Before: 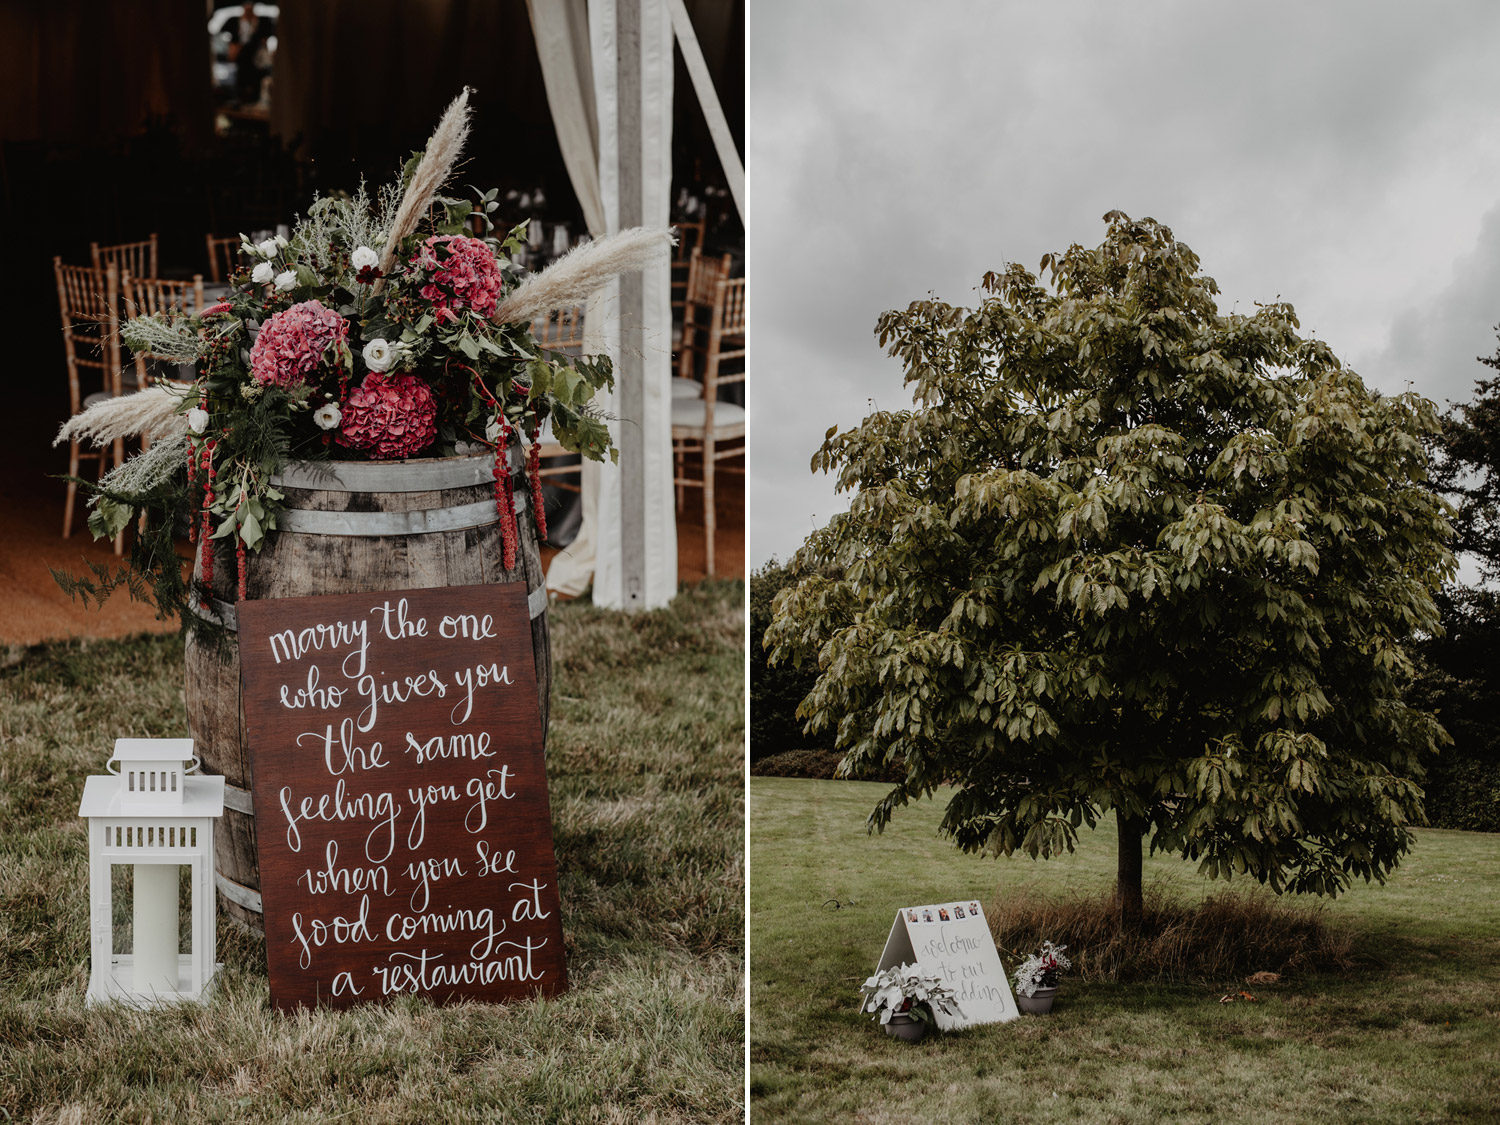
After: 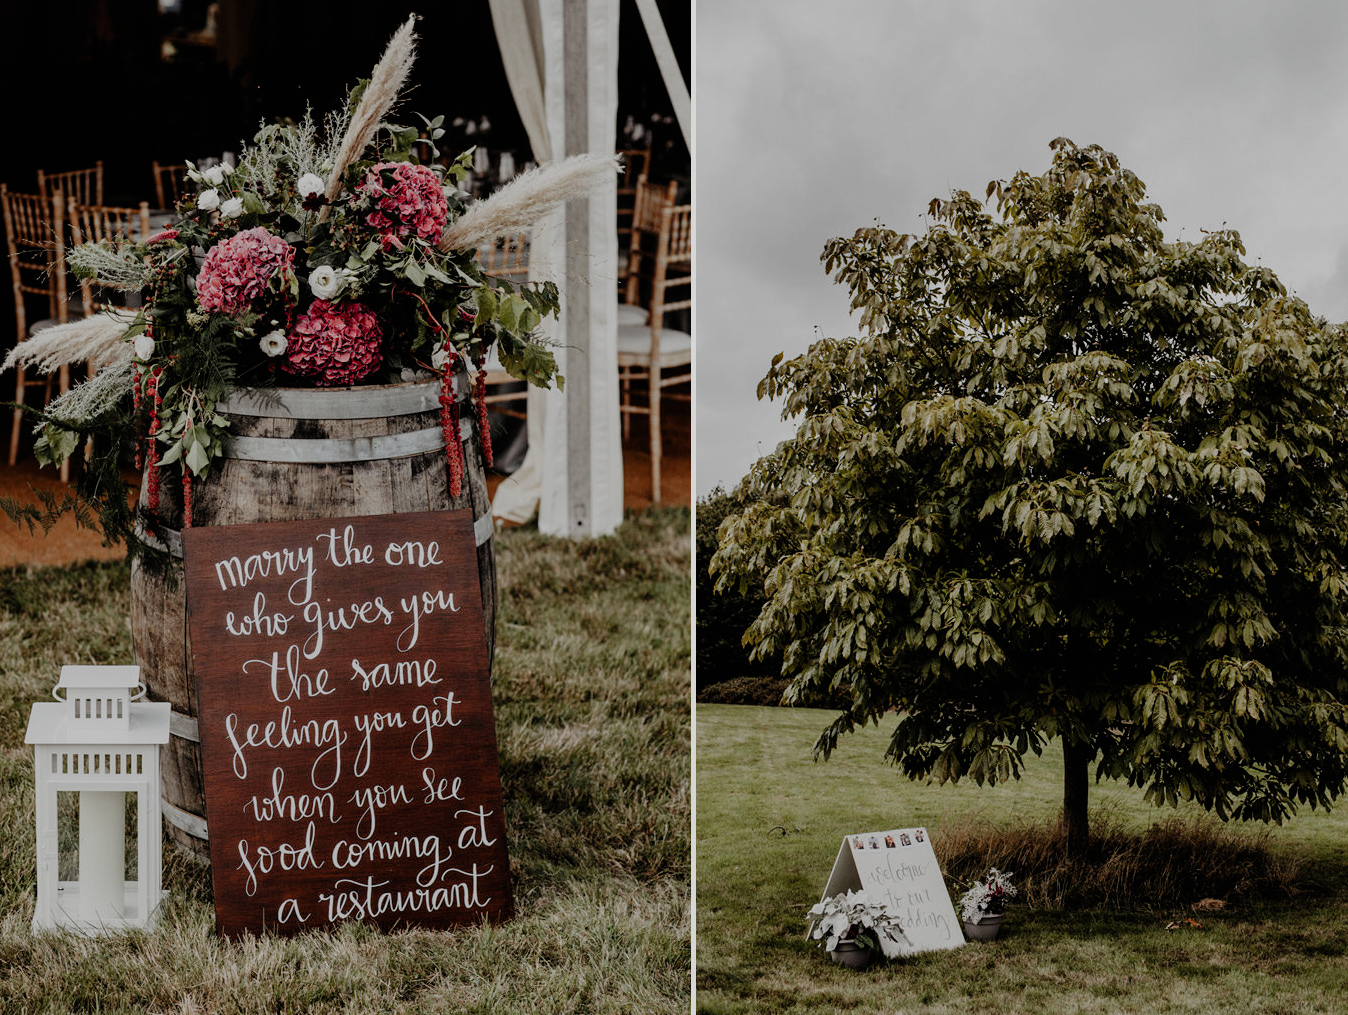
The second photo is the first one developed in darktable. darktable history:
filmic rgb: black relative exposure -7.96 EV, white relative exposure 3.79 EV, hardness 4.39, add noise in highlights 0.001, preserve chrominance no, color science v3 (2019), use custom middle-gray values true, contrast in highlights soft
crop: left 3.634%, top 6.523%, right 6.484%, bottom 3.2%
